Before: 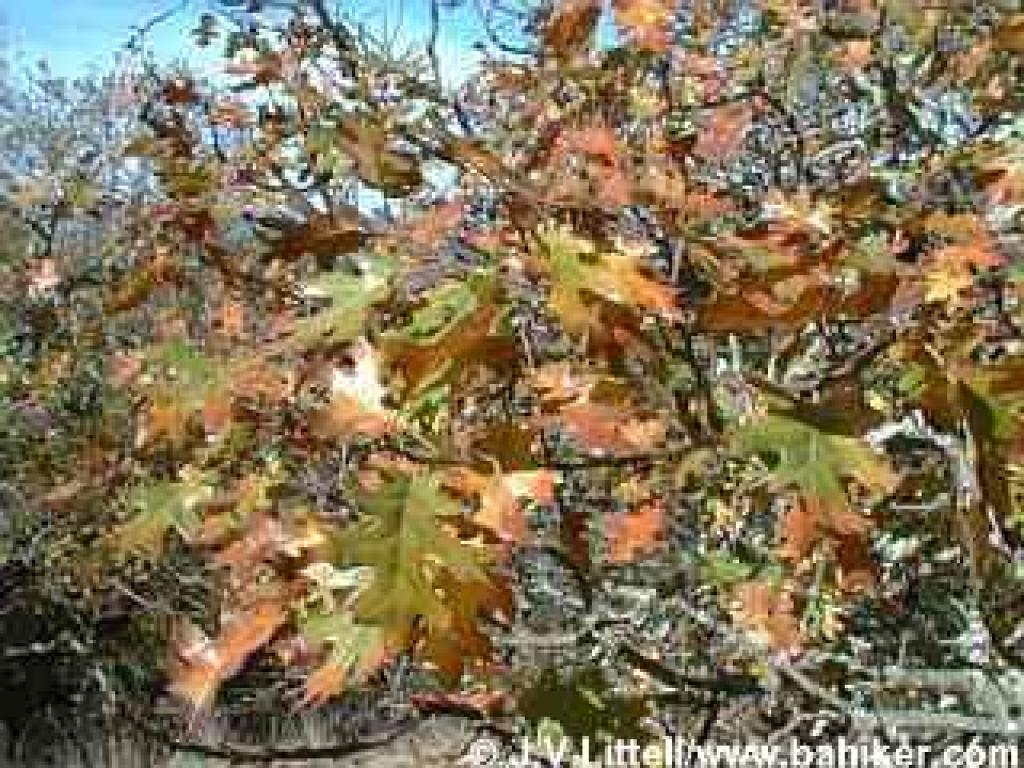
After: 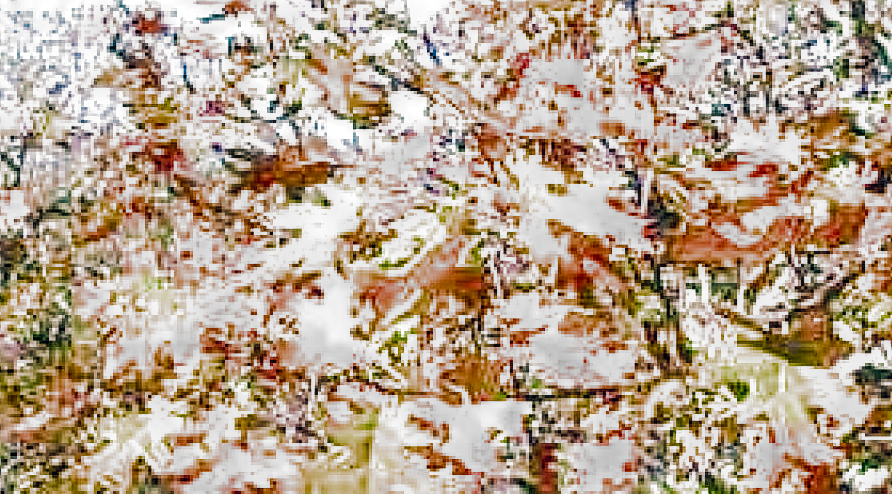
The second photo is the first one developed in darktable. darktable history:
crop: left 3.116%, top 9.014%, right 9.68%, bottom 26.595%
tone curve: curves: ch0 [(0, 0) (0.003, 0.003) (0.011, 0.011) (0.025, 0.025) (0.044, 0.044) (0.069, 0.069) (0.1, 0.099) (0.136, 0.135) (0.177, 0.176) (0.224, 0.223) (0.277, 0.275) (0.335, 0.333) (0.399, 0.396) (0.468, 0.465) (0.543, 0.546) (0.623, 0.625) (0.709, 0.711) (0.801, 0.802) (0.898, 0.898) (1, 1)], preserve colors none
sharpen: on, module defaults
filmic rgb: black relative exposure -7.98 EV, white relative exposure 2.46 EV, threshold 2.95 EV, hardness 6.39, add noise in highlights 0.002, preserve chrominance max RGB, color science v3 (2019), use custom middle-gray values true, contrast in highlights soft, enable highlight reconstruction true
exposure: black level correction 0.001, exposure 1.035 EV, compensate highlight preservation false
color balance rgb: highlights gain › chroma 4.398%, highlights gain › hue 31.55°, global offset › chroma 0.156%, global offset › hue 253.44°, shadows fall-off 101.137%, perceptual saturation grading › global saturation 24.437%, perceptual saturation grading › highlights -24.472%, perceptual saturation grading › mid-tones 23.734%, perceptual saturation grading › shadows 39.282%, perceptual brilliance grading › mid-tones 10.396%, perceptual brilliance grading › shadows 15.272%, mask middle-gray fulcrum 22.516%, global vibrance 15.338%
local contrast: on, module defaults
